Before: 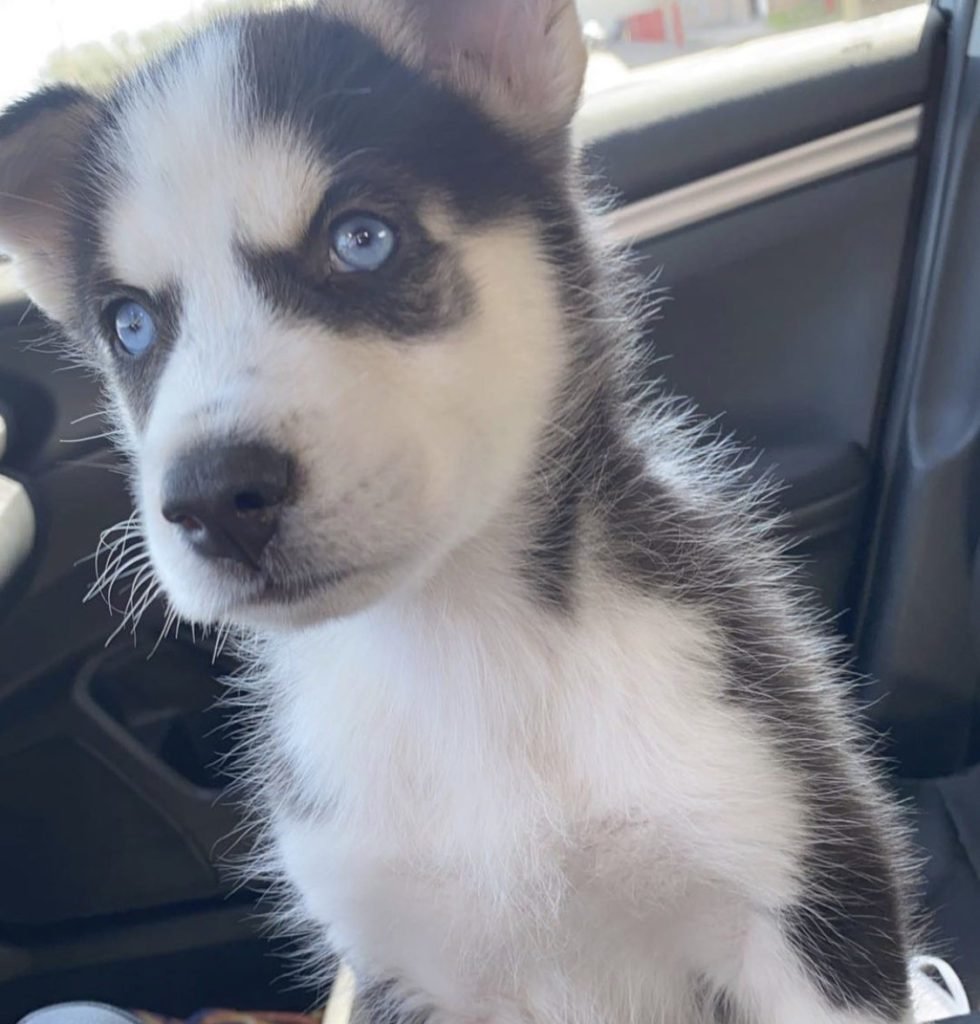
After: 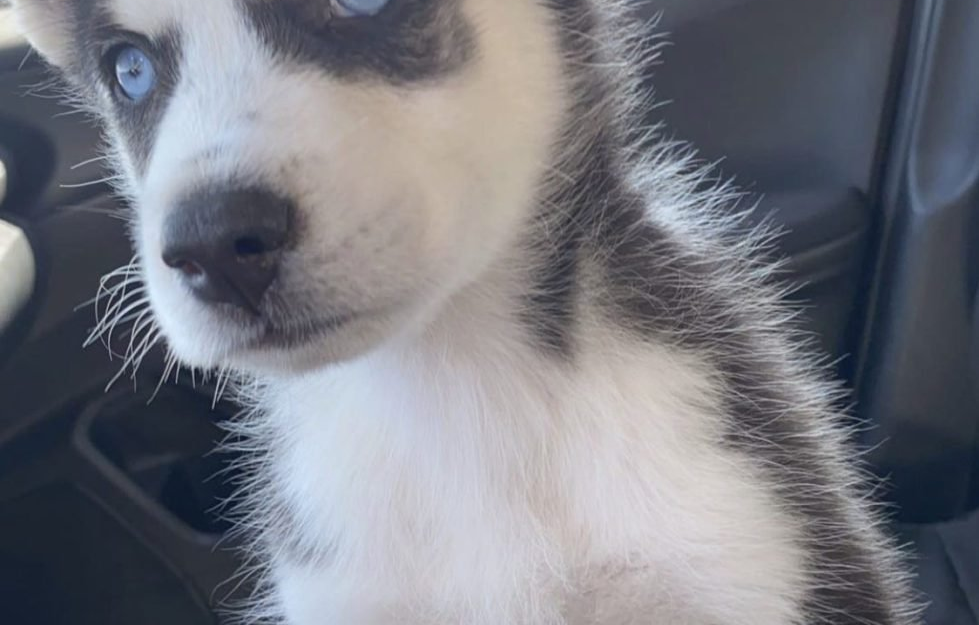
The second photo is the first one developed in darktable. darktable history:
crop and rotate: top 24.933%, bottom 13.936%
